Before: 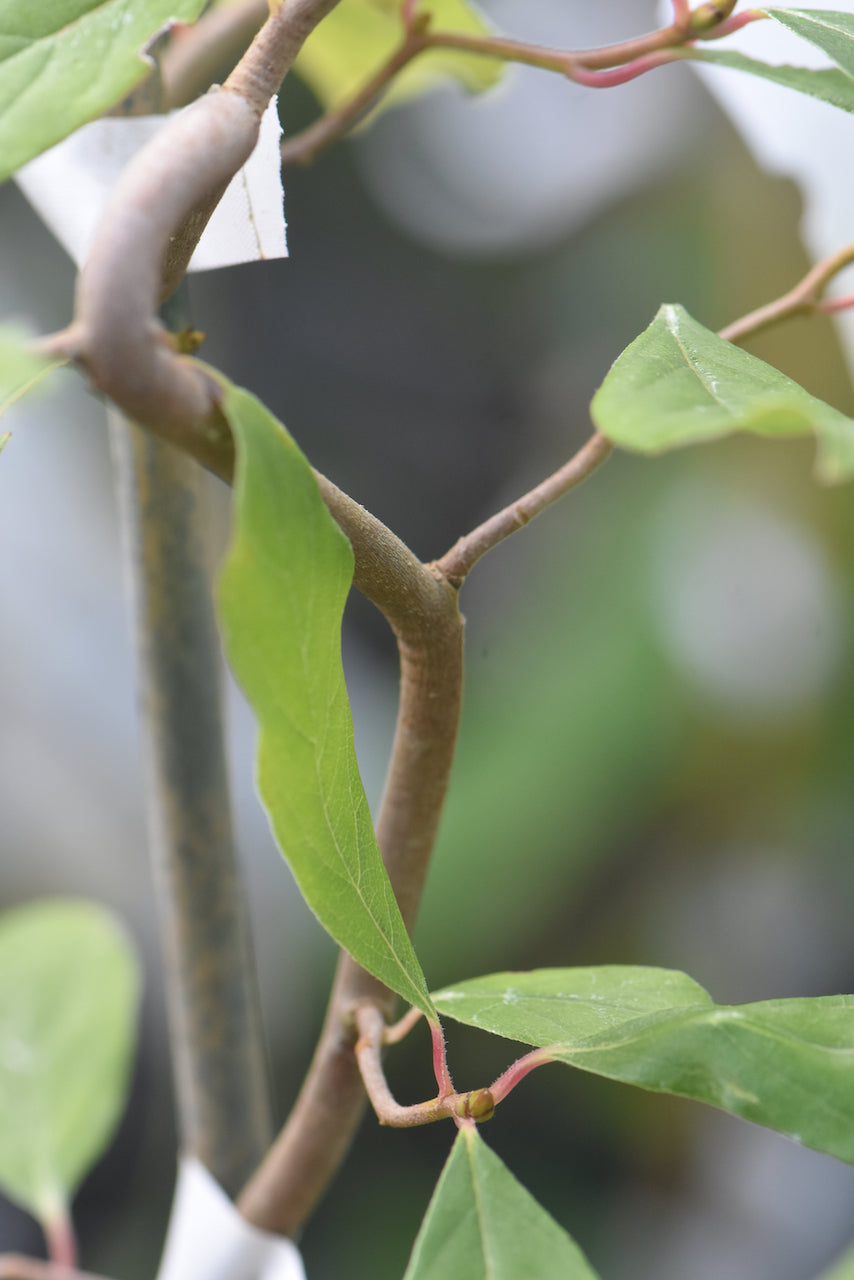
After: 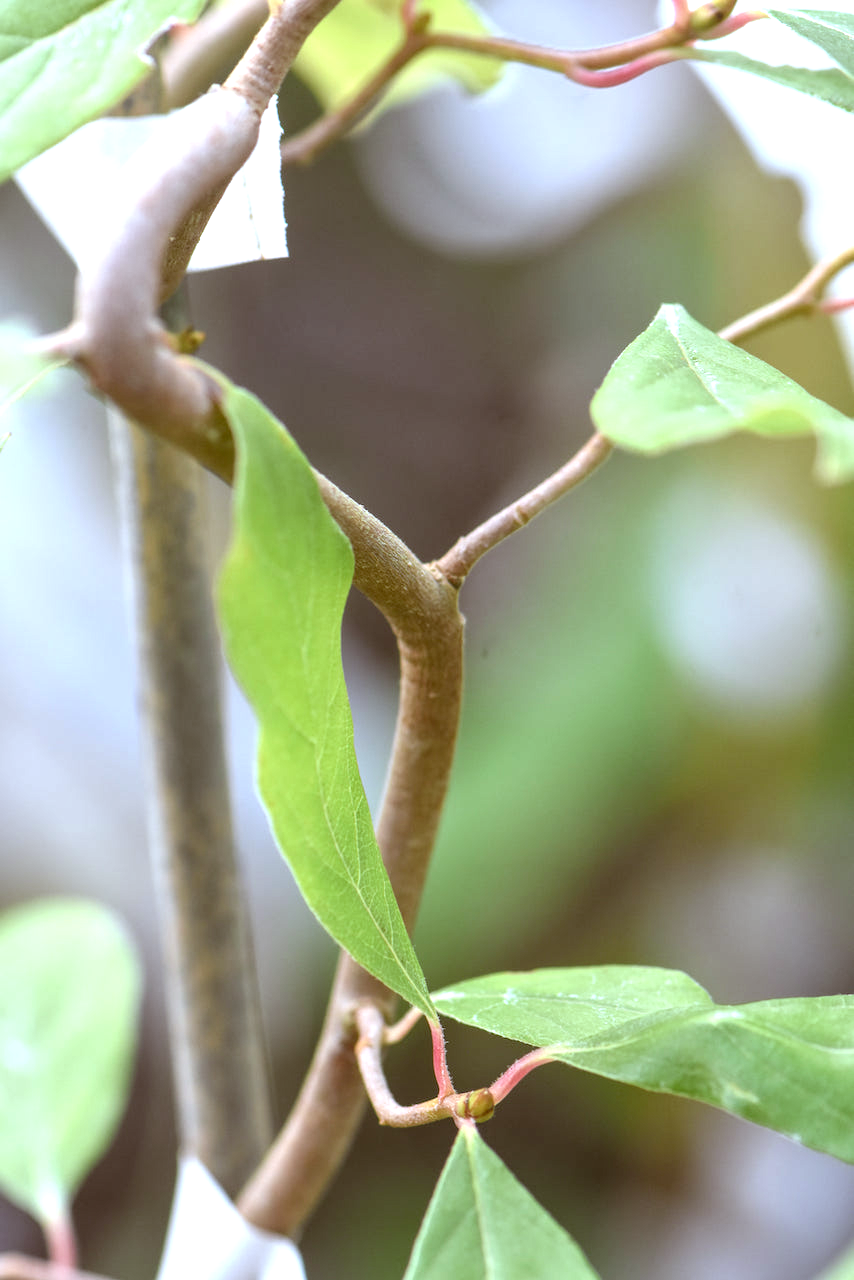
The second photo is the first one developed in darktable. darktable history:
local contrast: detail 130%
exposure: black level correction 0, exposure 0.7 EV, compensate exposure bias true, compensate highlight preservation false
color calibration: illuminant as shot in camera, x 0.377, y 0.392, temperature 4169.3 K, saturation algorithm version 1 (2020)
color correction: highlights a* -5.3, highlights b* 9.8, shadows a* 9.8, shadows b* 24.26
